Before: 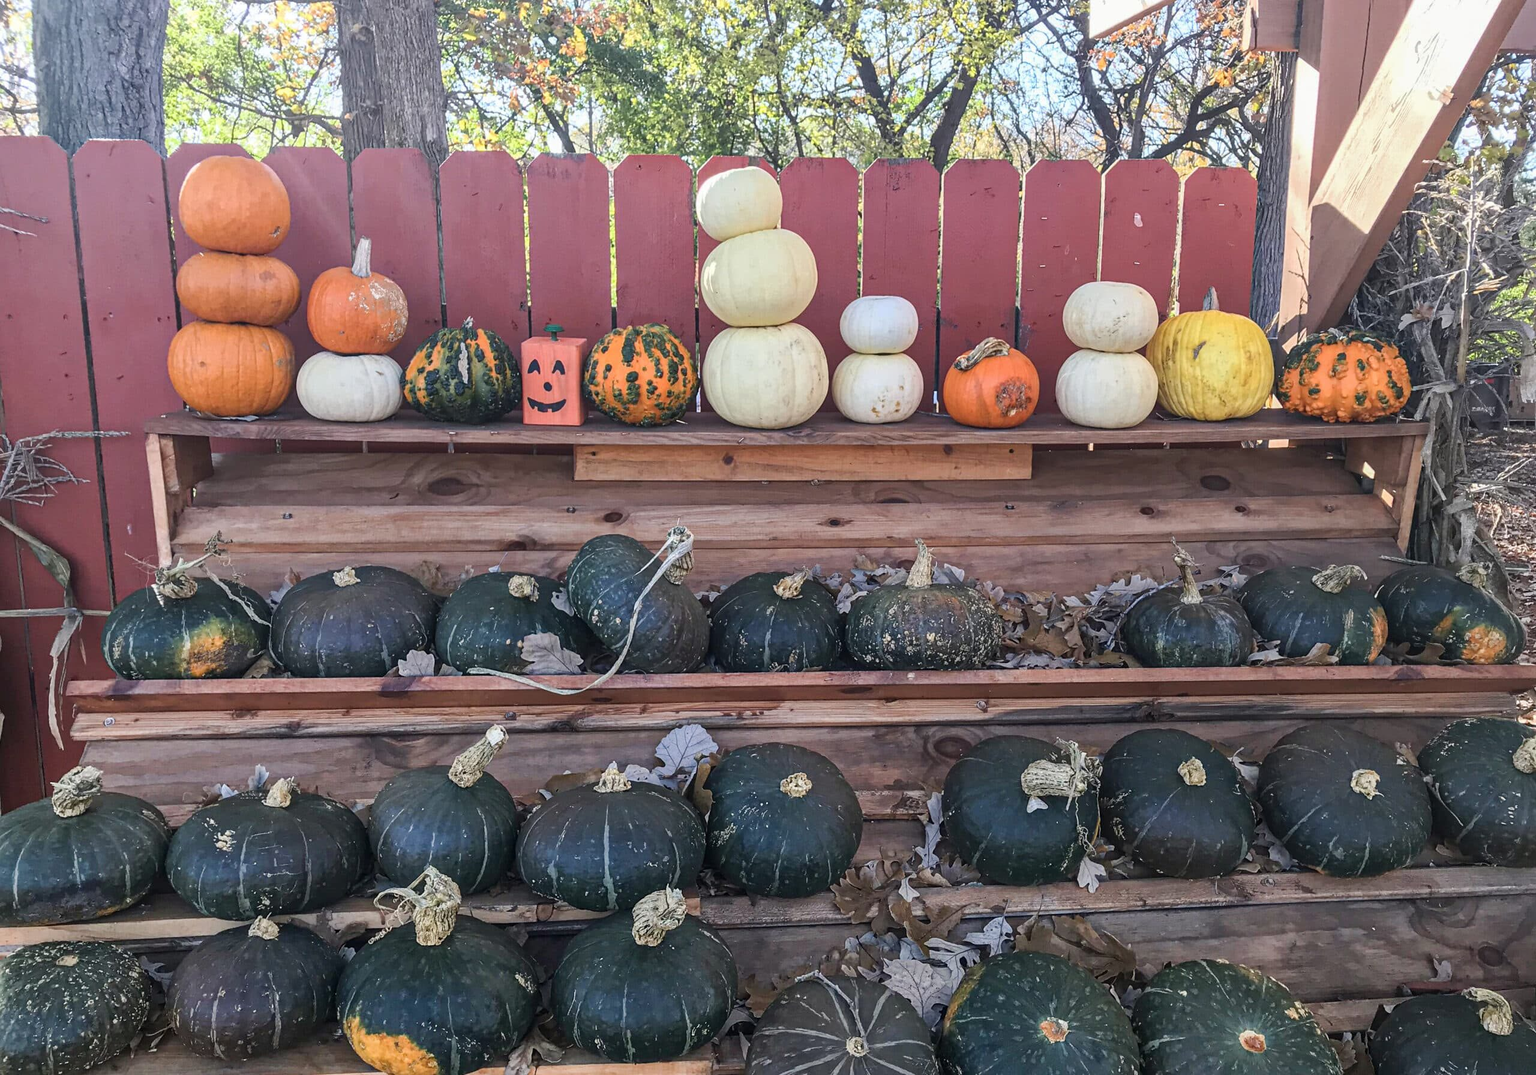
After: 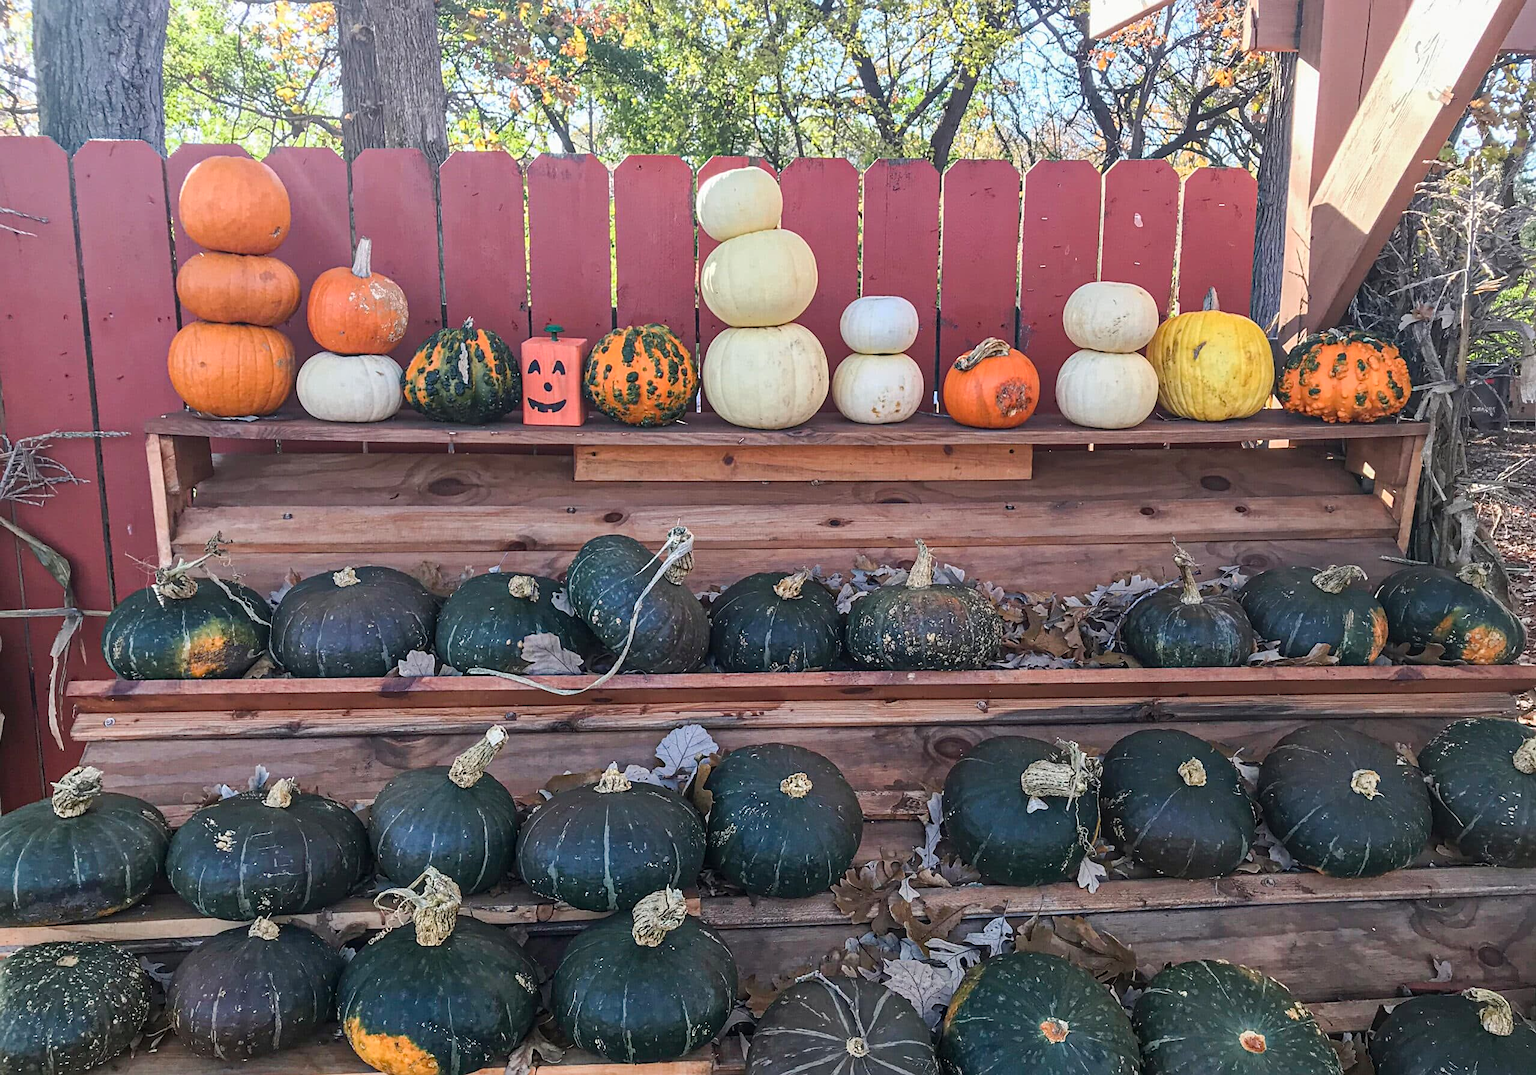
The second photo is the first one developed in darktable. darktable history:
color zones: curves: ch0 [(0.25, 0.5) (0.428, 0.473) (0.75, 0.5)]; ch1 [(0.243, 0.479) (0.398, 0.452) (0.75, 0.5)]
sharpen: amount 0.213
